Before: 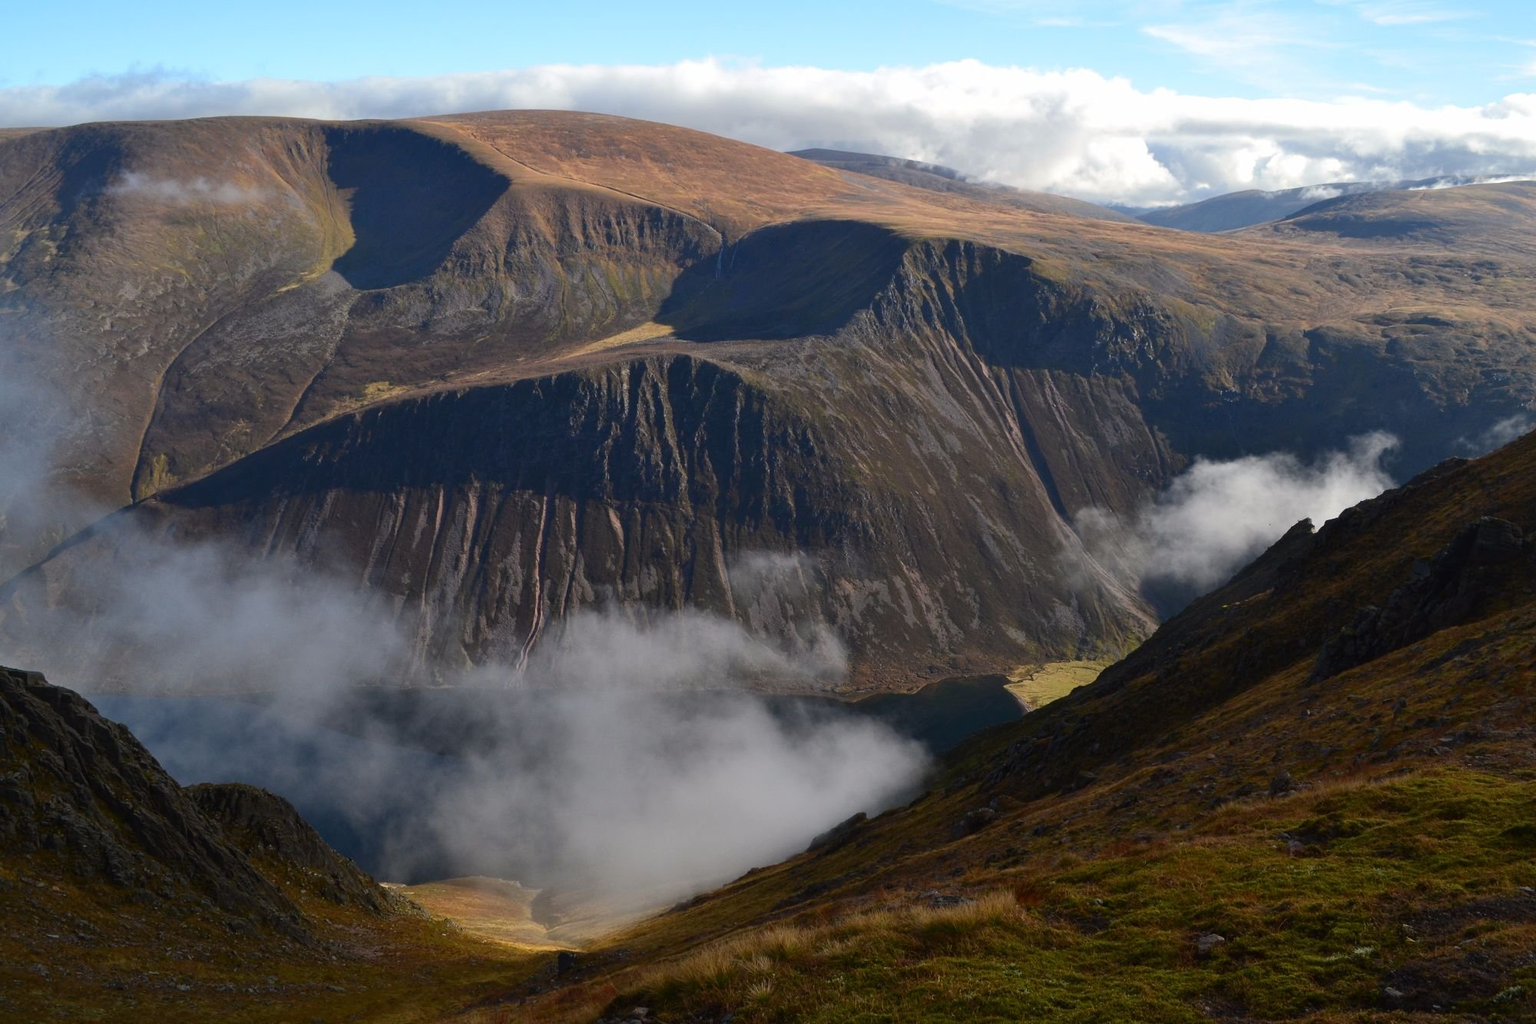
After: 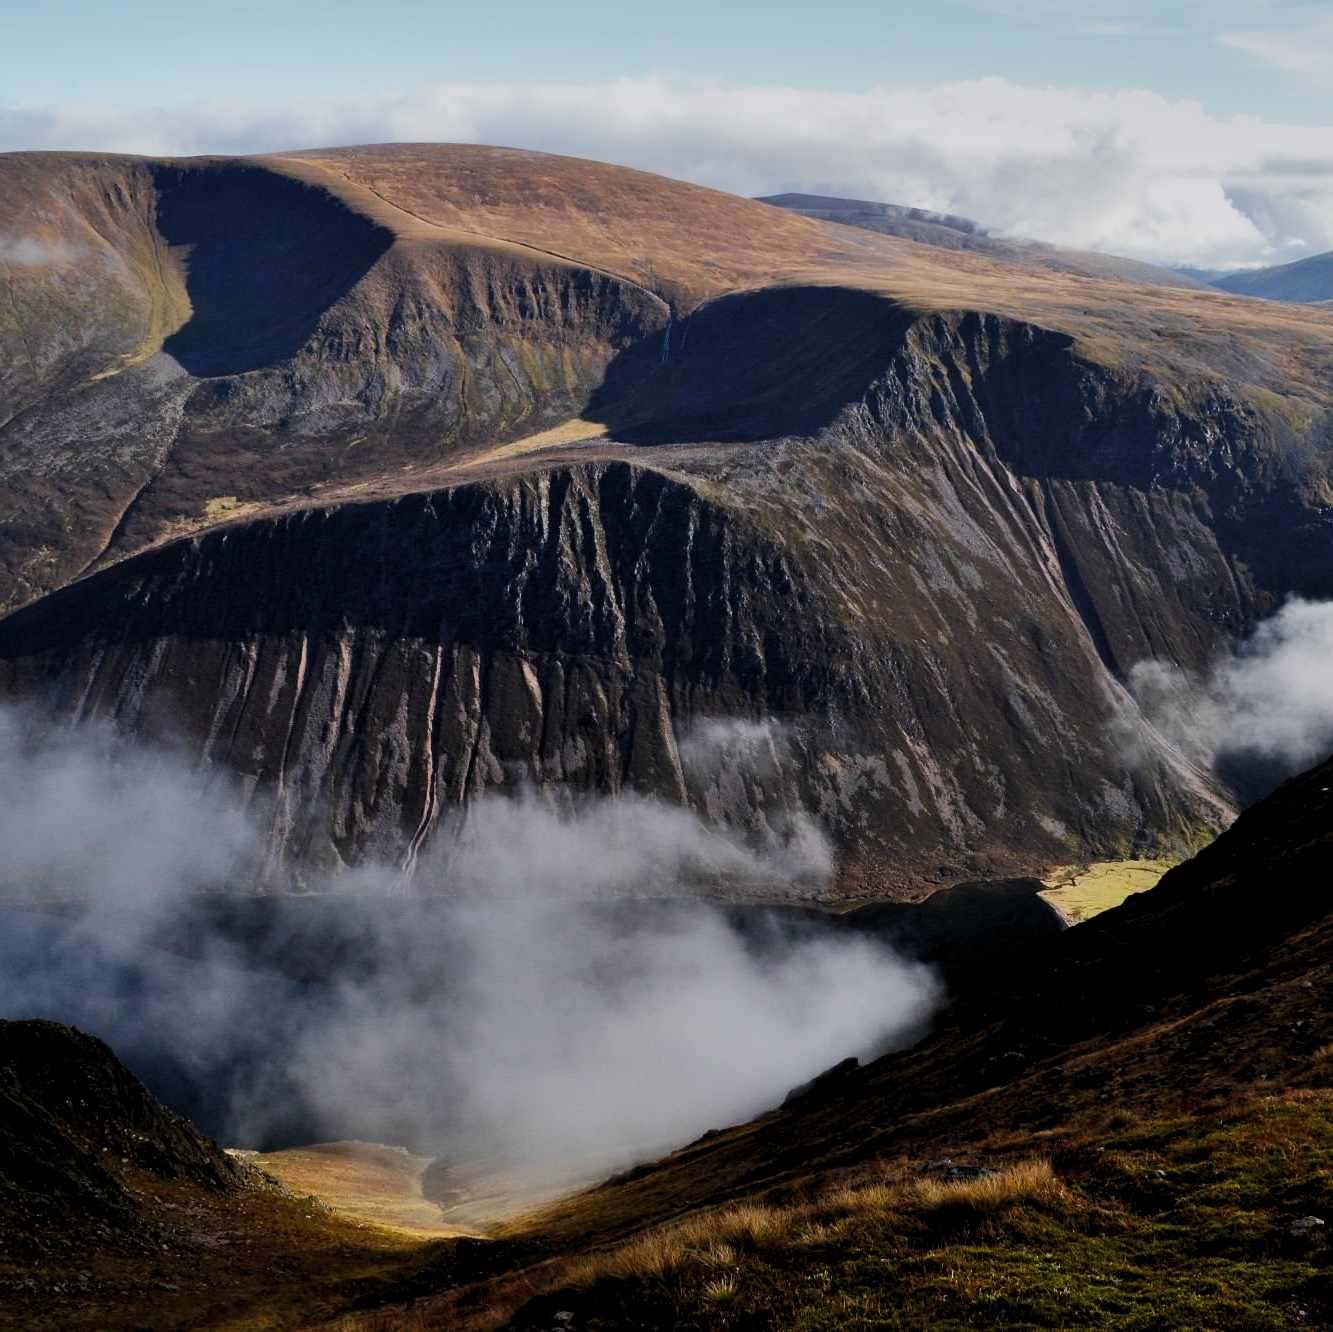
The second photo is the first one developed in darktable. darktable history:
sigmoid: skew -0.2, preserve hue 0%, red attenuation 0.1, red rotation 0.035, green attenuation 0.1, green rotation -0.017, blue attenuation 0.15, blue rotation -0.052, base primaries Rec2020
white balance: red 0.983, blue 1.036
crop and rotate: left 13.537%, right 19.796%
levels: levels [0.031, 0.5, 0.969]
shadows and highlights: shadows 40, highlights -54, highlights color adjustment 46%, low approximation 0.01, soften with gaussian
